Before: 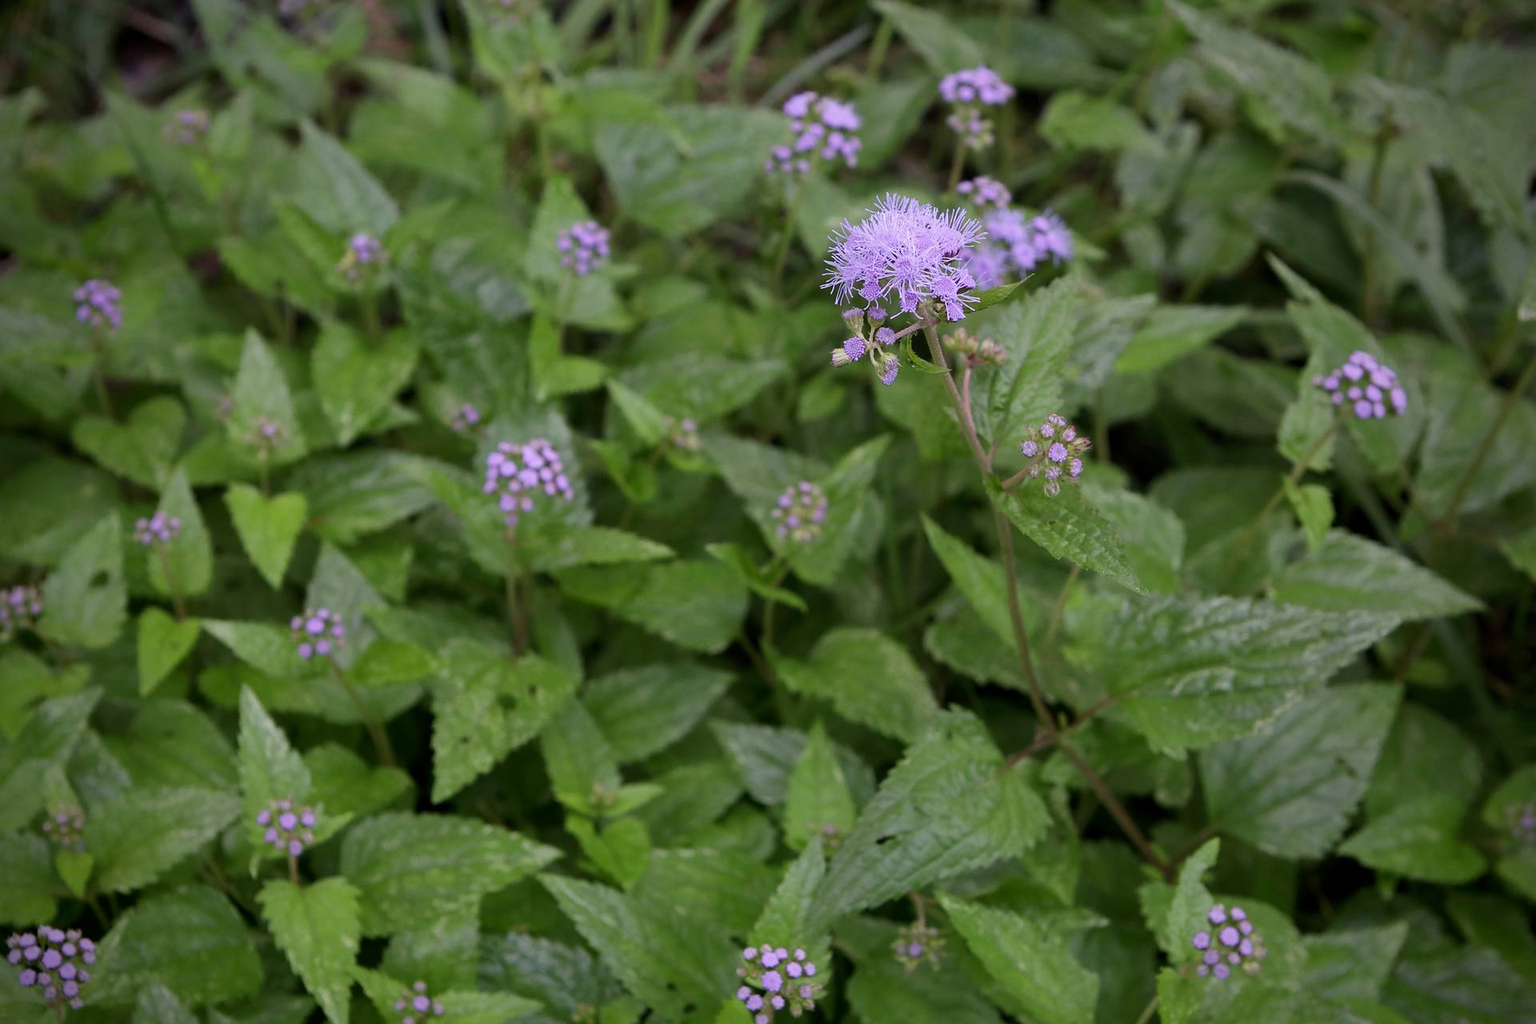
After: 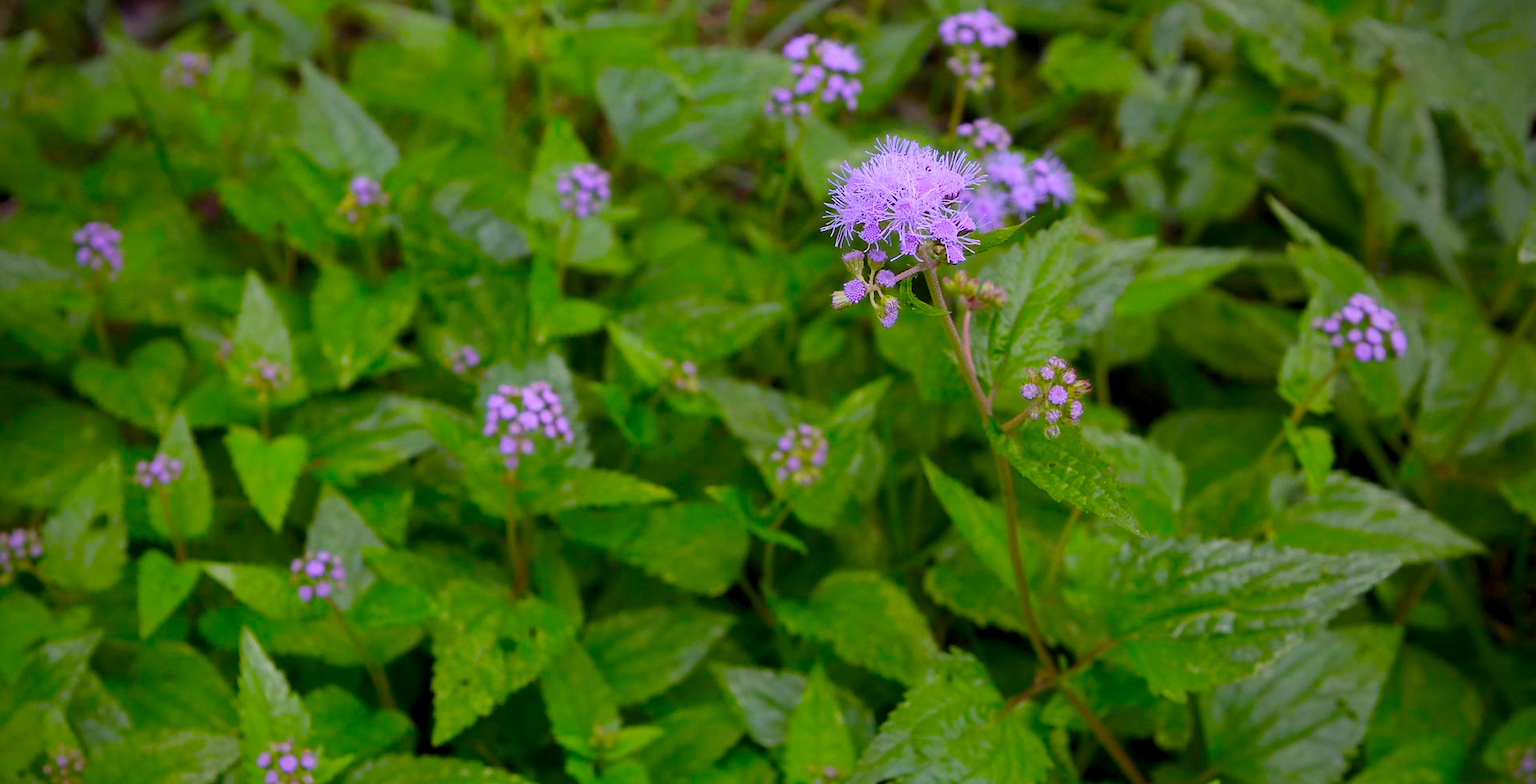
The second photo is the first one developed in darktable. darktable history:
levels: levels [0.016, 0.5, 0.996]
tone equalizer: on, module defaults
color balance: input saturation 134.34%, contrast -10.04%, contrast fulcrum 19.67%, output saturation 133.51%
crop: top 5.667%, bottom 17.637%
